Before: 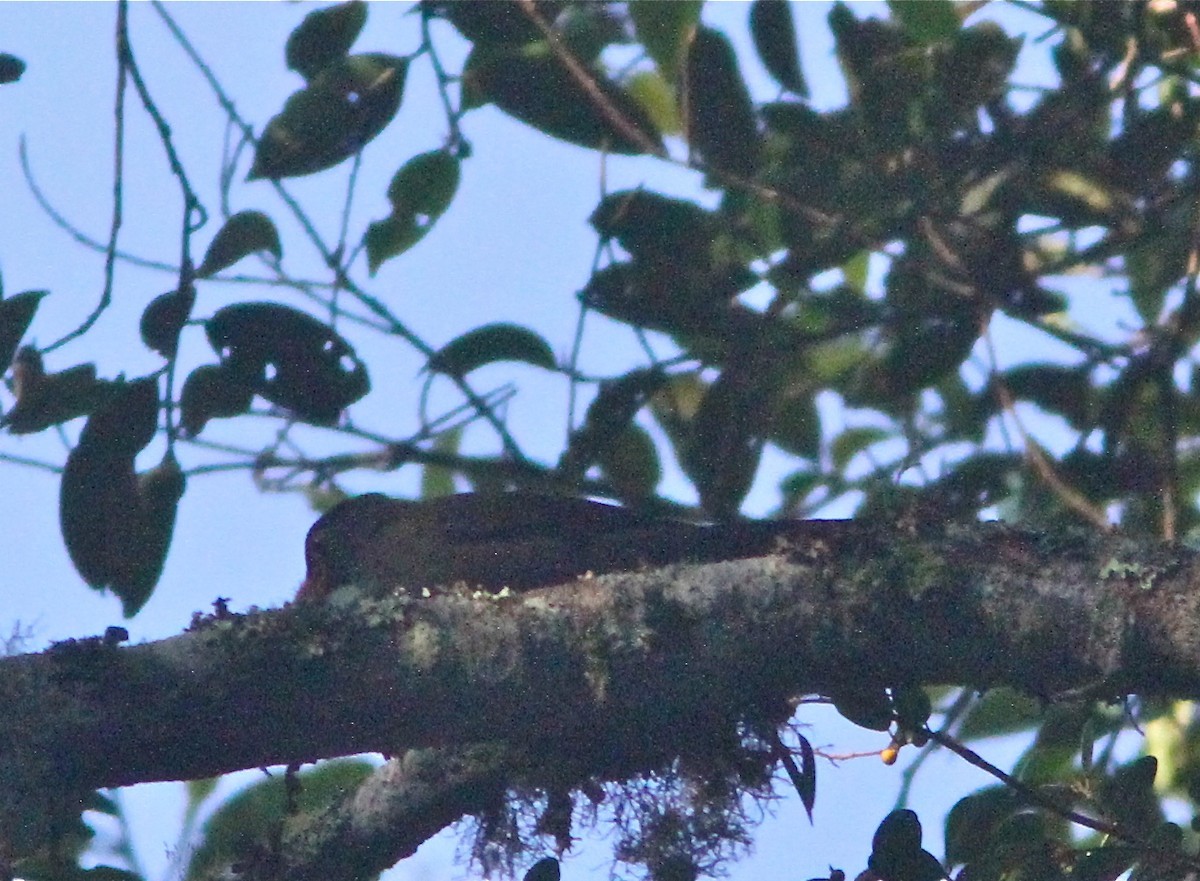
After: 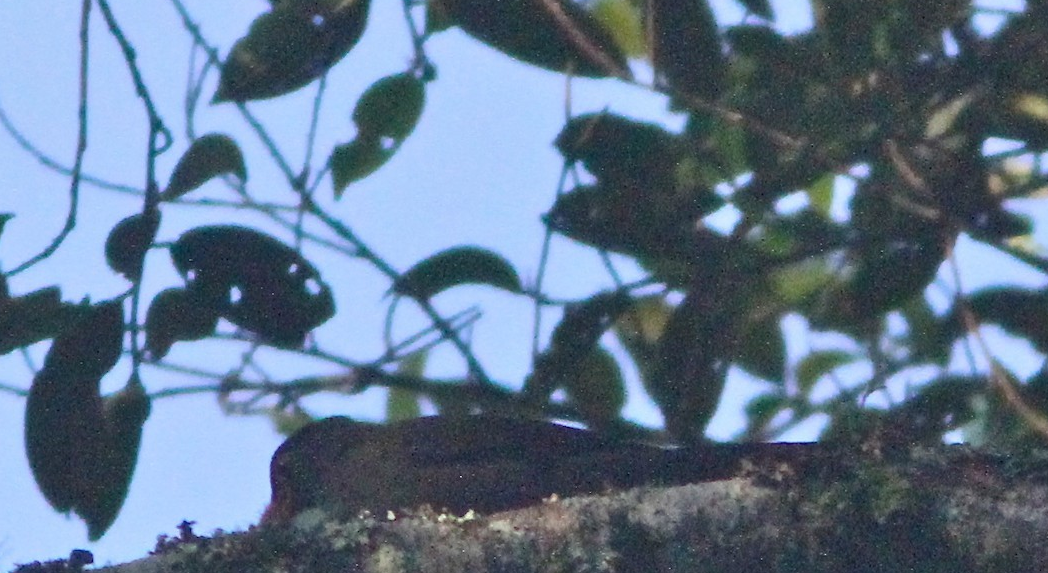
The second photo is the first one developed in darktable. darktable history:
crop: left 2.965%, top 8.82%, right 9.641%, bottom 26.078%
